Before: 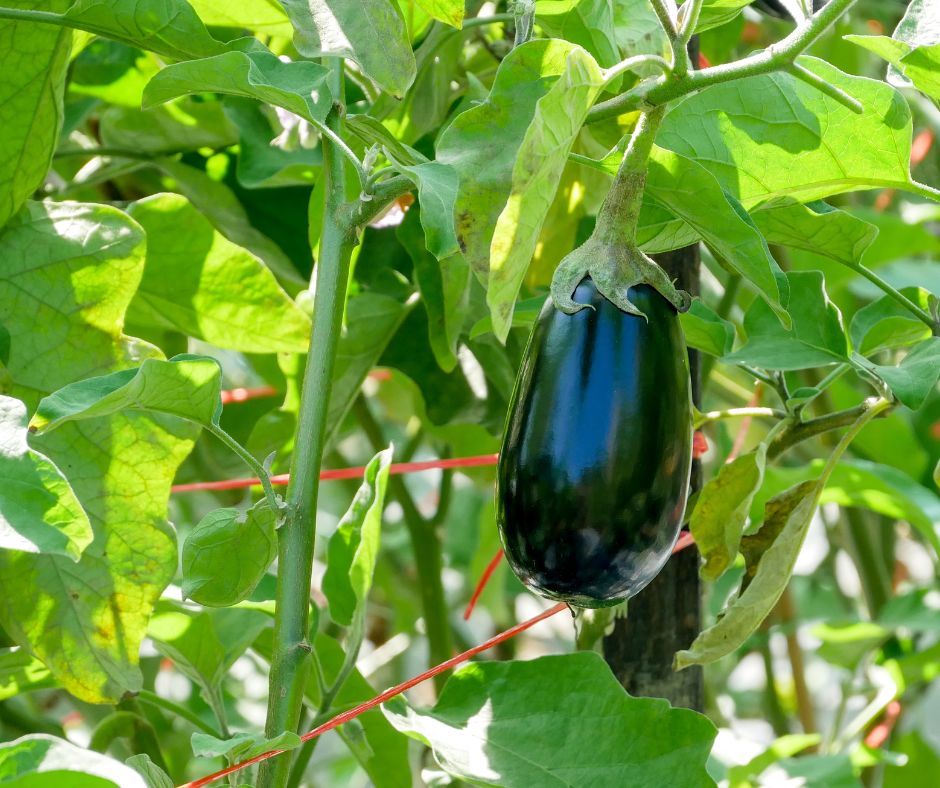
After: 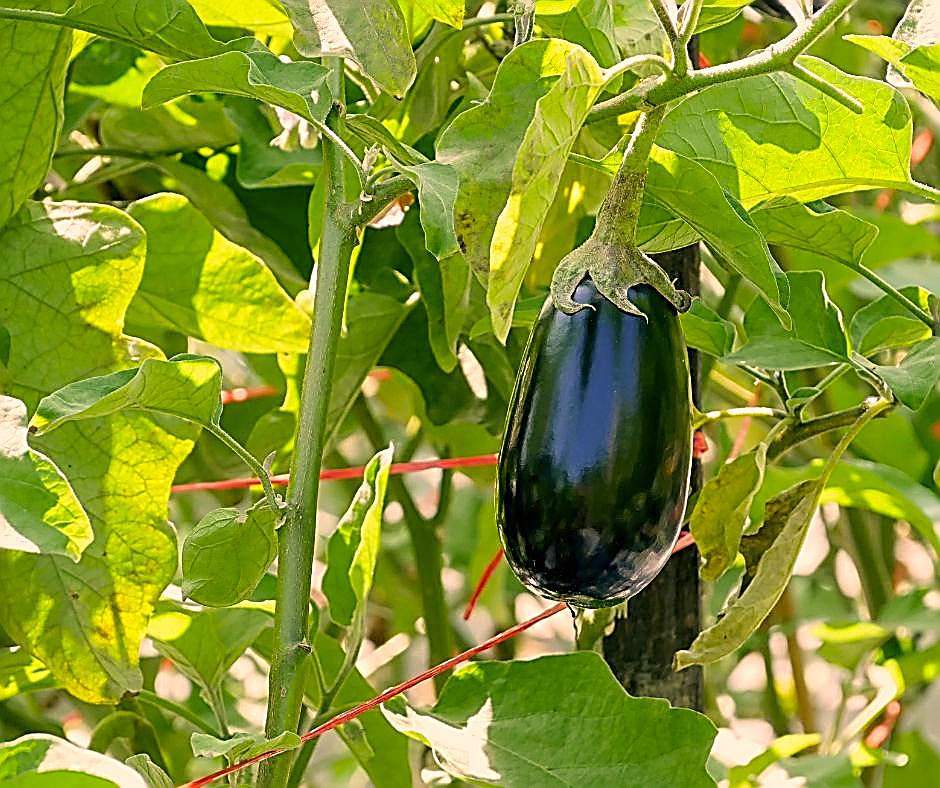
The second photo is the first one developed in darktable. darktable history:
sharpen: amount 2
color correction: highlights a* 17.88, highlights b* 18.79
